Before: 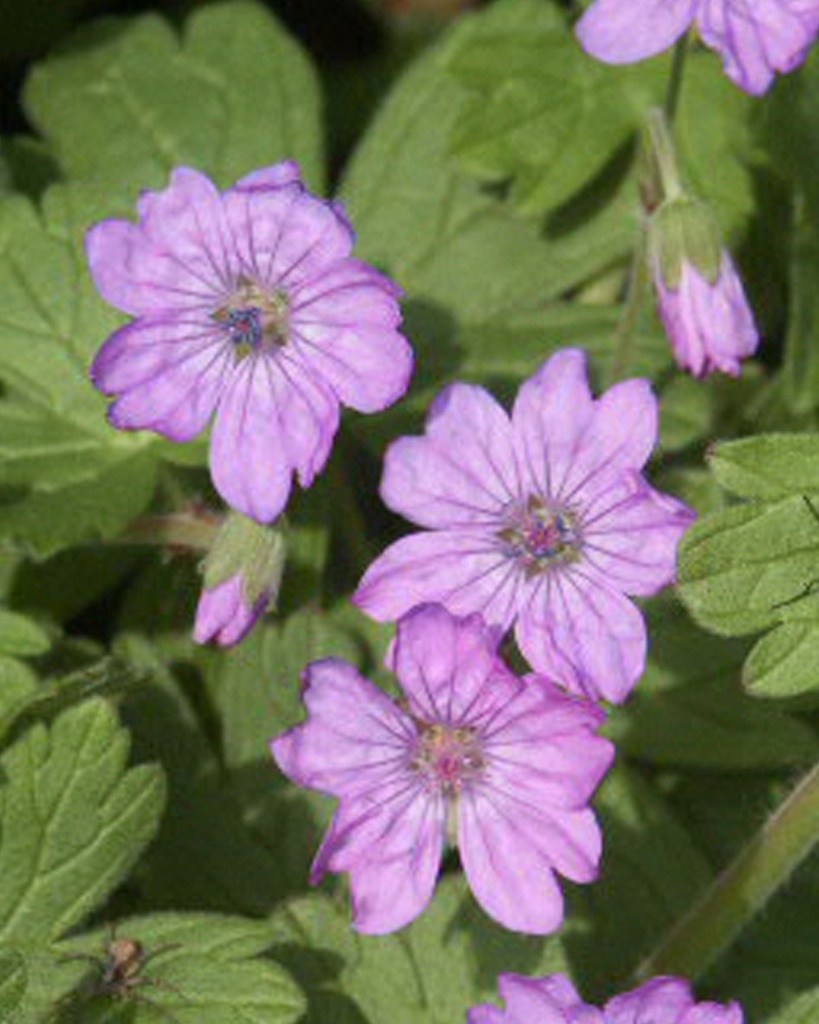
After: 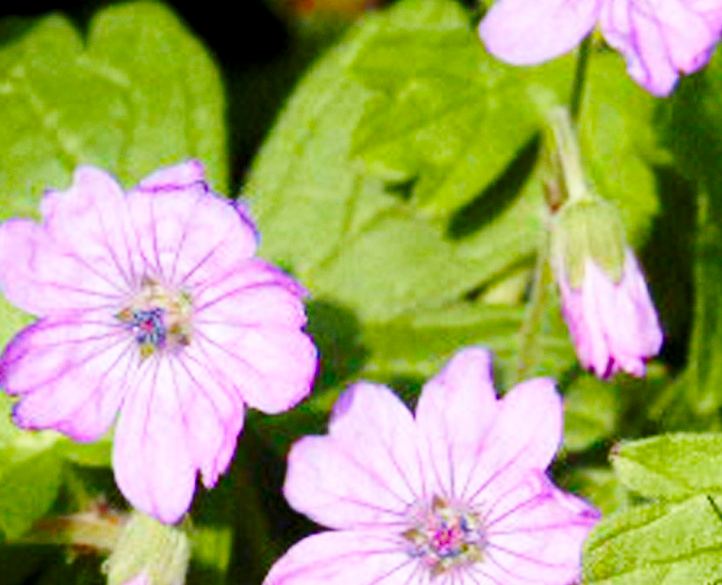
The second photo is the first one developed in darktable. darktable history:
crop and rotate: left 11.812%, bottom 42.776%
color balance rgb: global offset › luminance -0.51%, perceptual saturation grading › global saturation 27.53%, perceptual saturation grading › highlights -25%, perceptual saturation grading › shadows 25%, perceptual brilliance grading › highlights 6.62%, perceptual brilliance grading › mid-tones 17.07%, perceptual brilliance grading › shadows -5.23%
base curve: curves: ch0 [(0, 0) (0.028, 0.03) (0.121, 0.232) (0.46, 0.748) (0.859, 0.968) (1, 1)], preserve colors none
